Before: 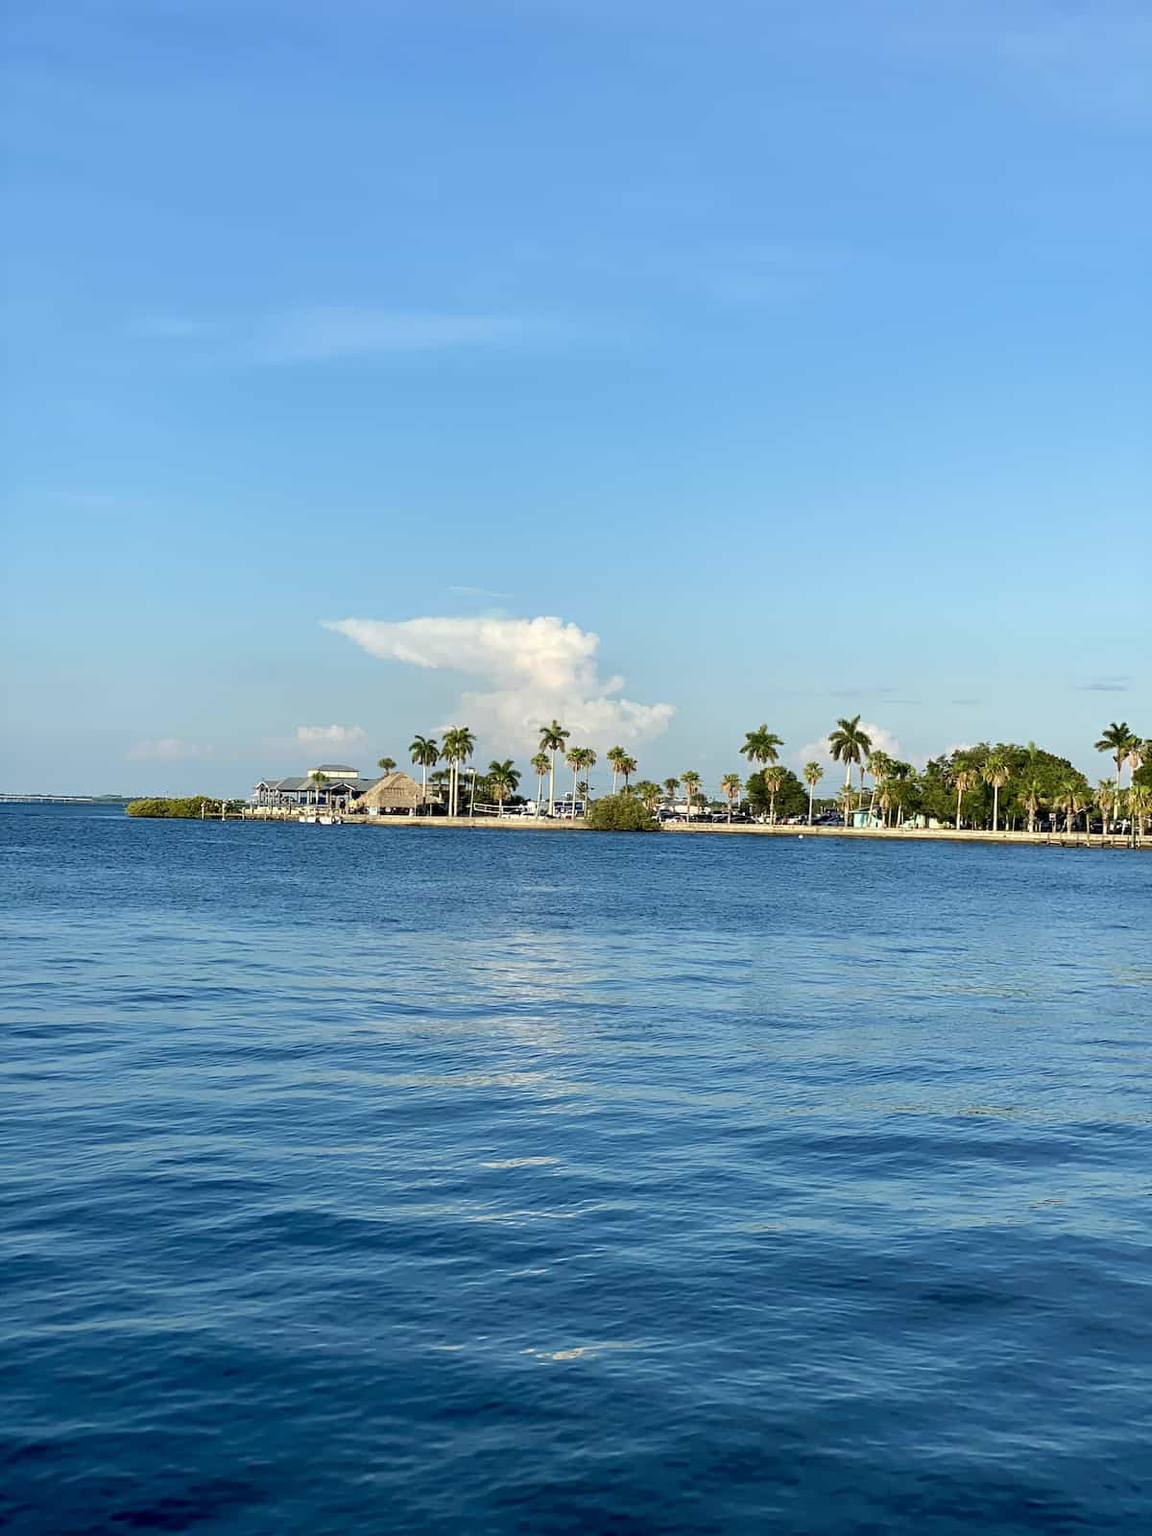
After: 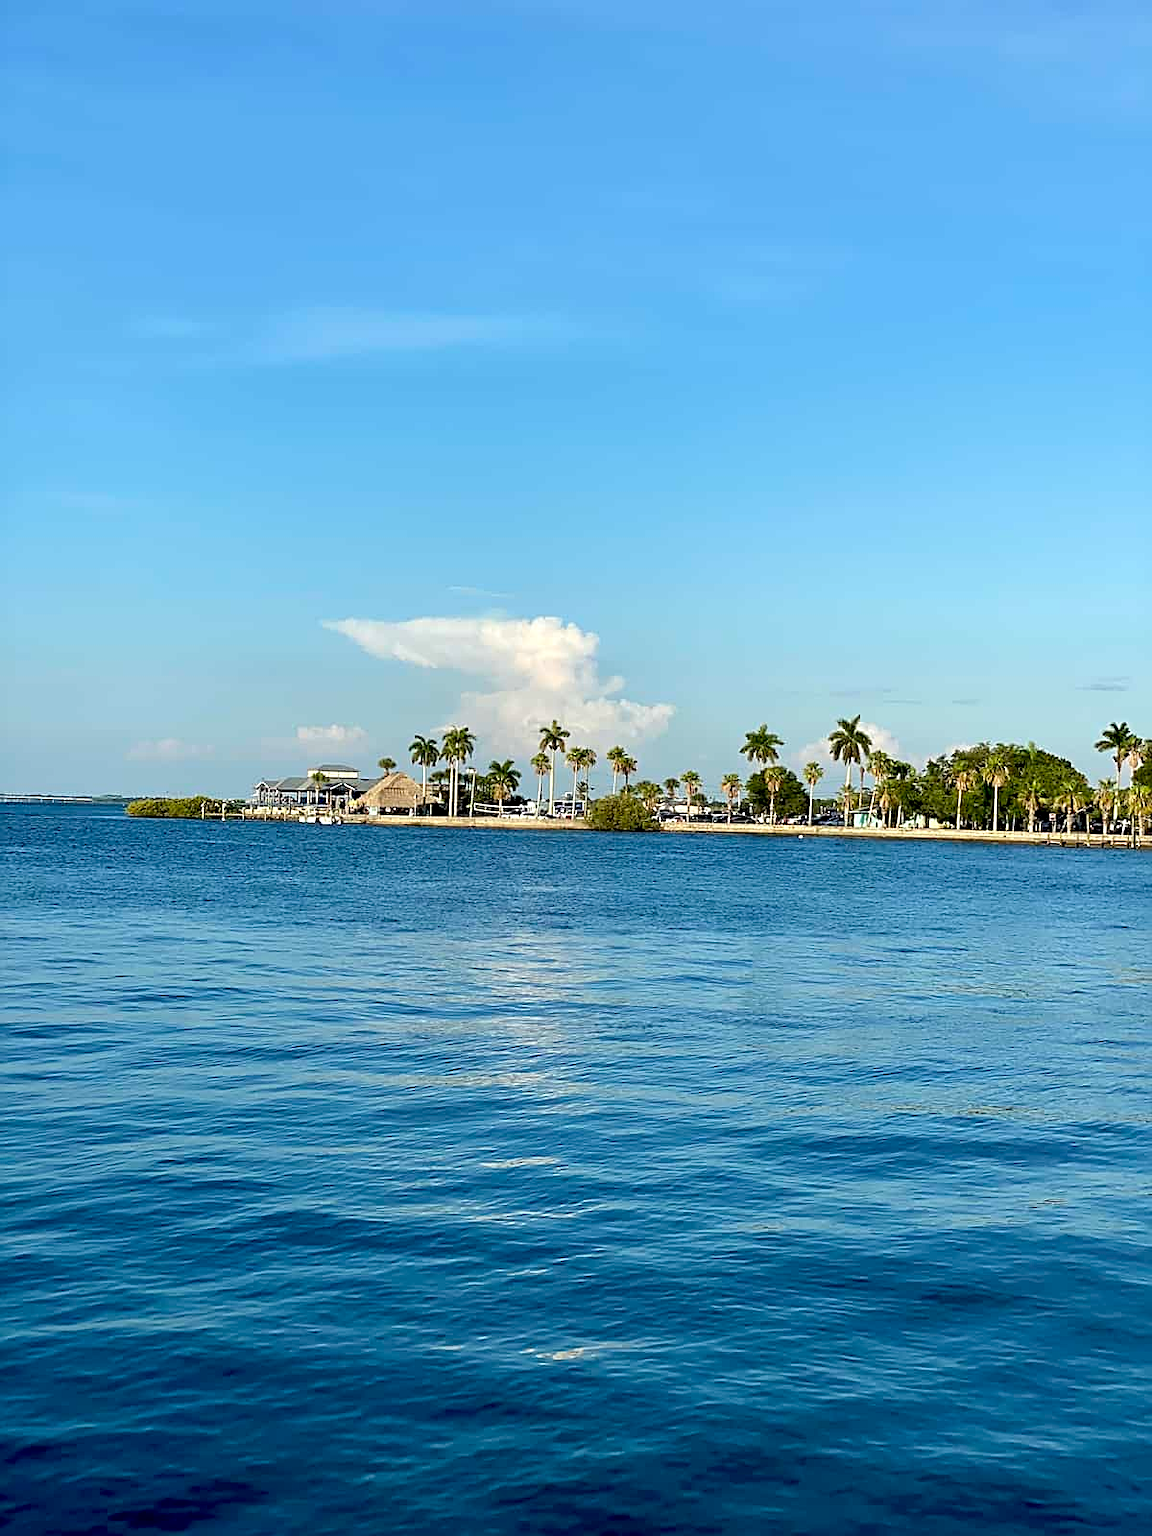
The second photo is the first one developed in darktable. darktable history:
sharpen: on, module defaults
exposure: black level correction 0.007, exposure 0.089 EV, compensate exposure bias true, compensate highlight preservation false
